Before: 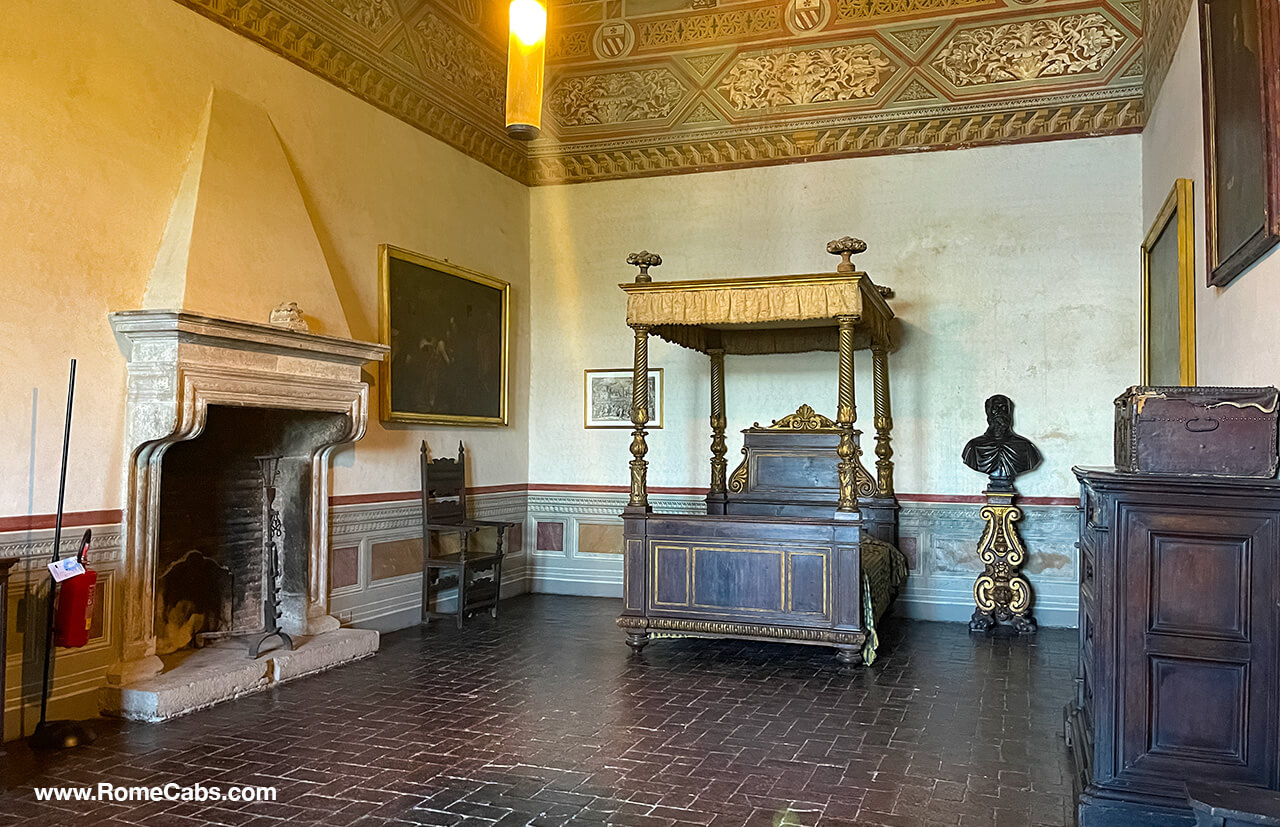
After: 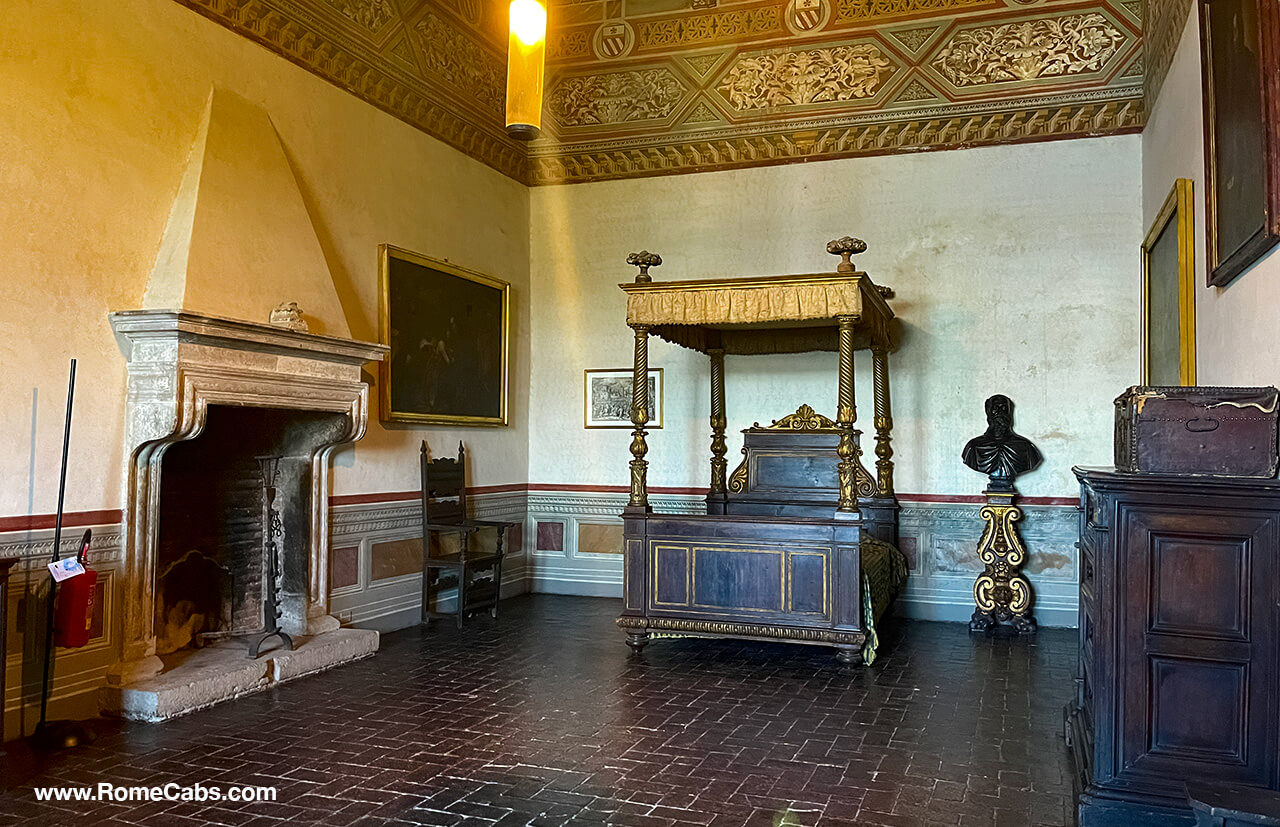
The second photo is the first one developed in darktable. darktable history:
rotate and perspective: automatic cropping off
contrast brightness saturation: contrast 0.07, brightness -0.13, saturation 0.06
